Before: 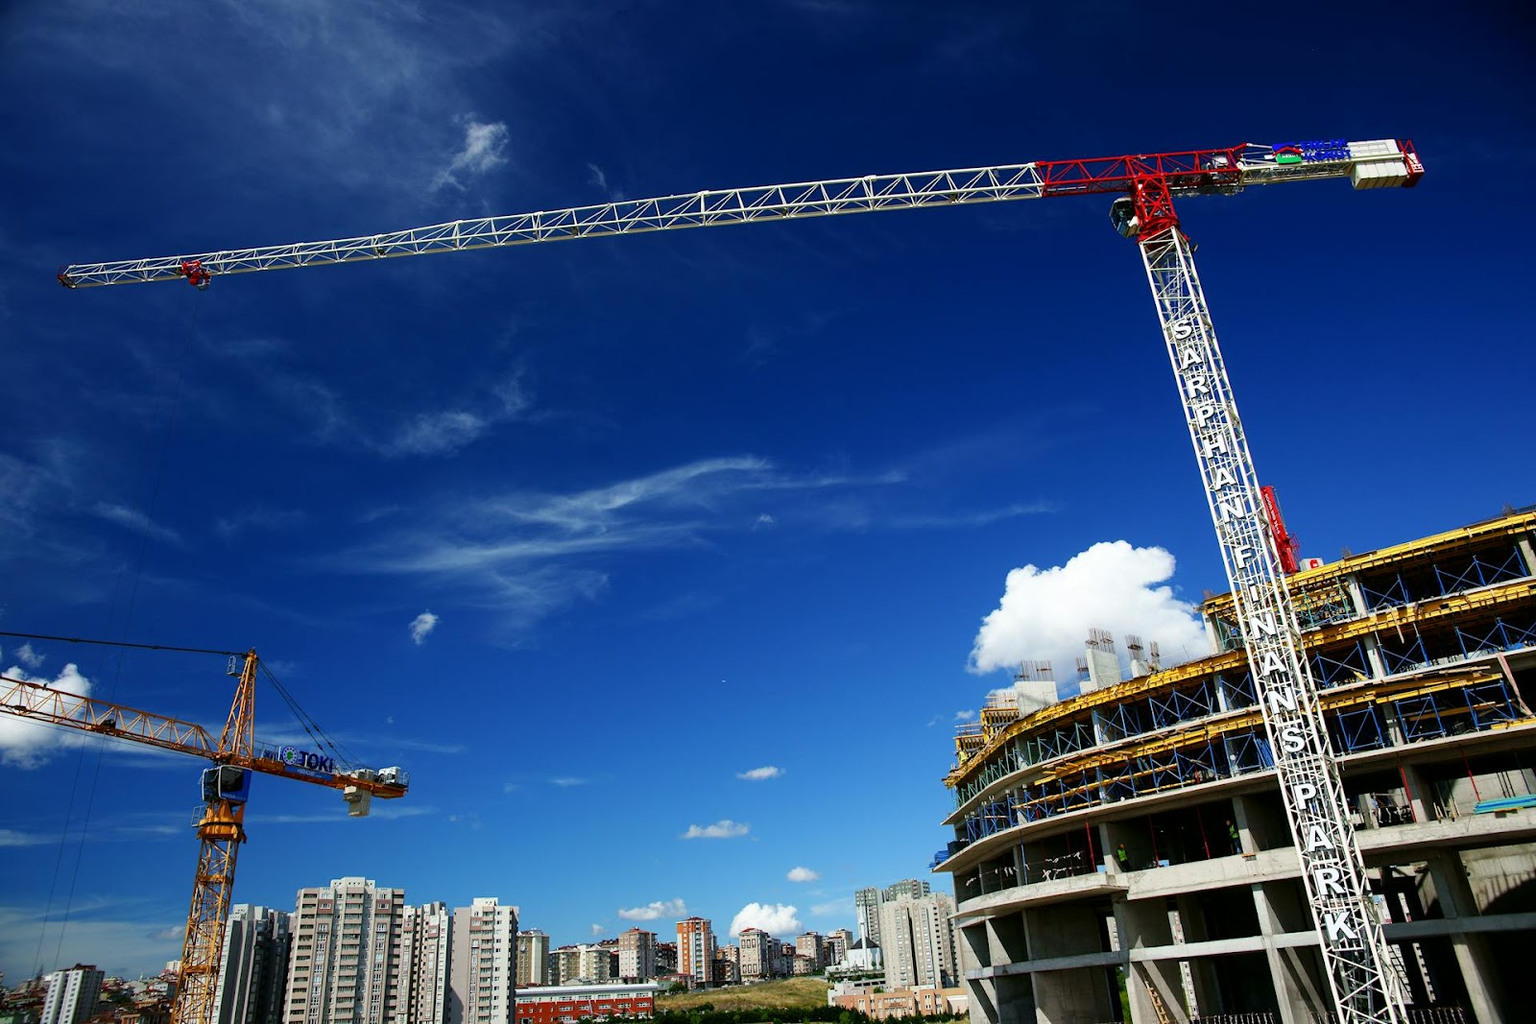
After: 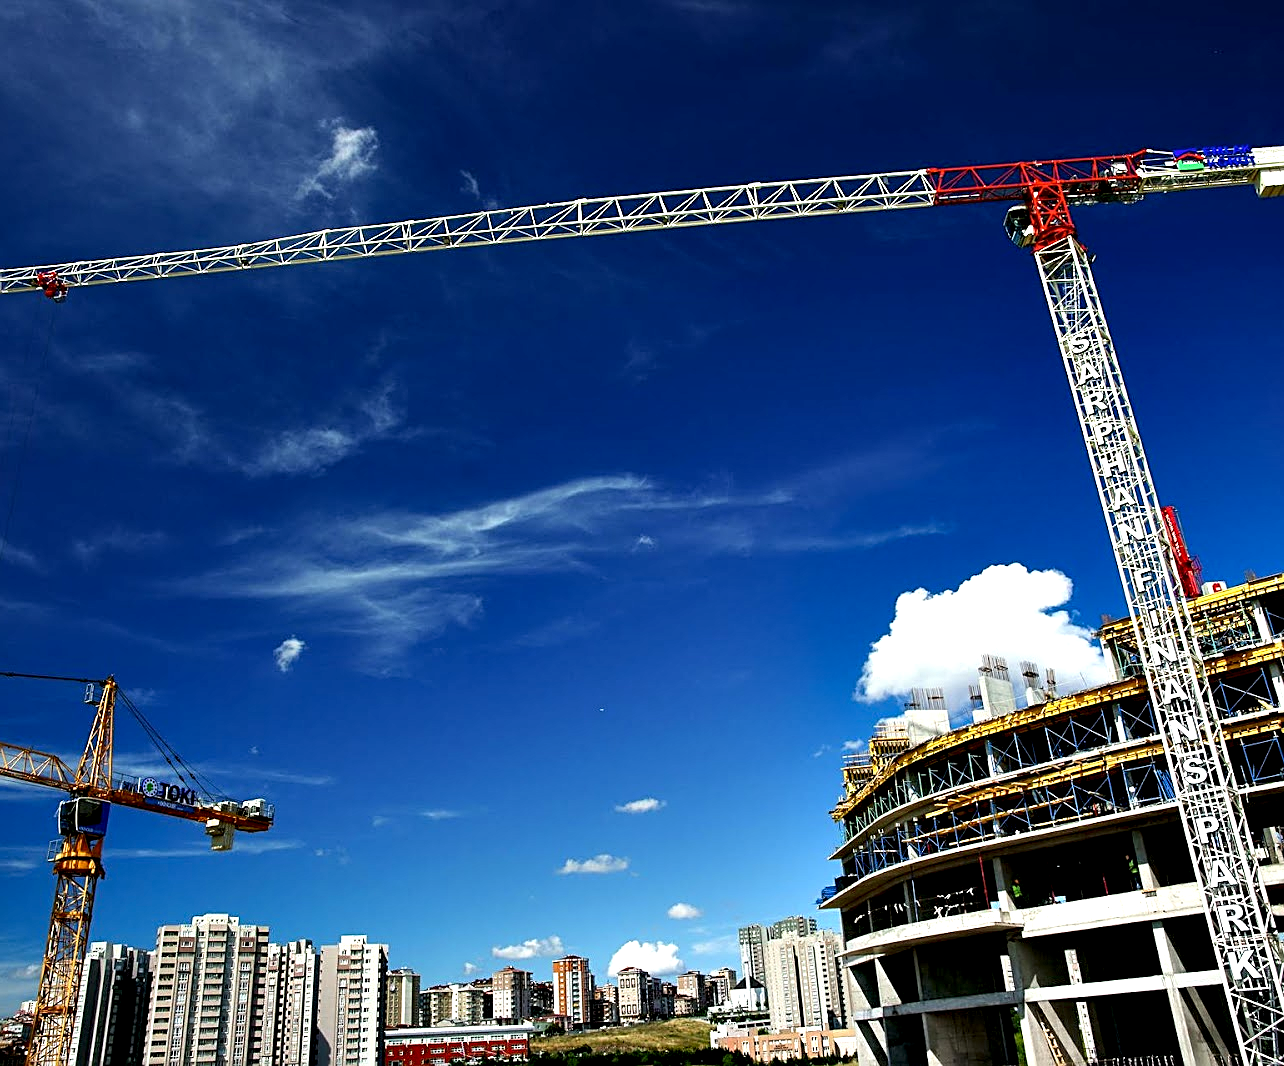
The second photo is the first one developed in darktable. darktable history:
sharpen: on, module defaults
crop and rotate: left 9.534%, right 10.204%
contrast equalizer: y [[0.6 ×6], [0.55 ×6], [0 ×6], [0 ×6], [0 ×6]]
